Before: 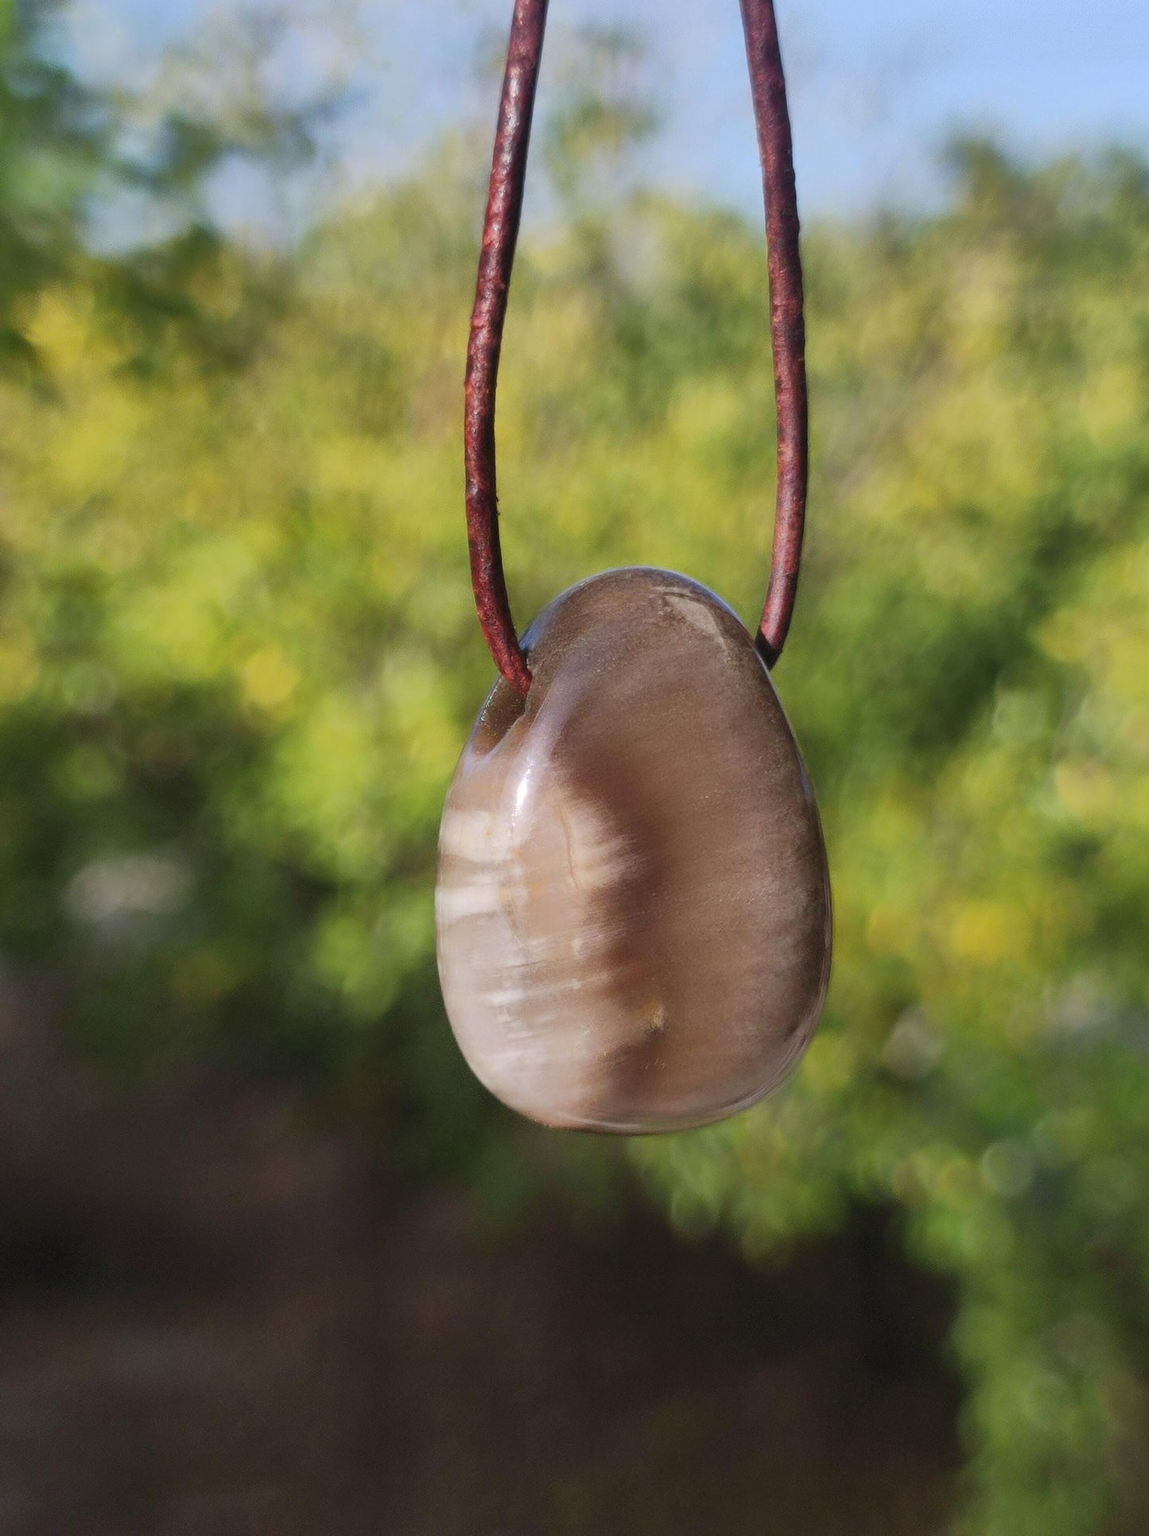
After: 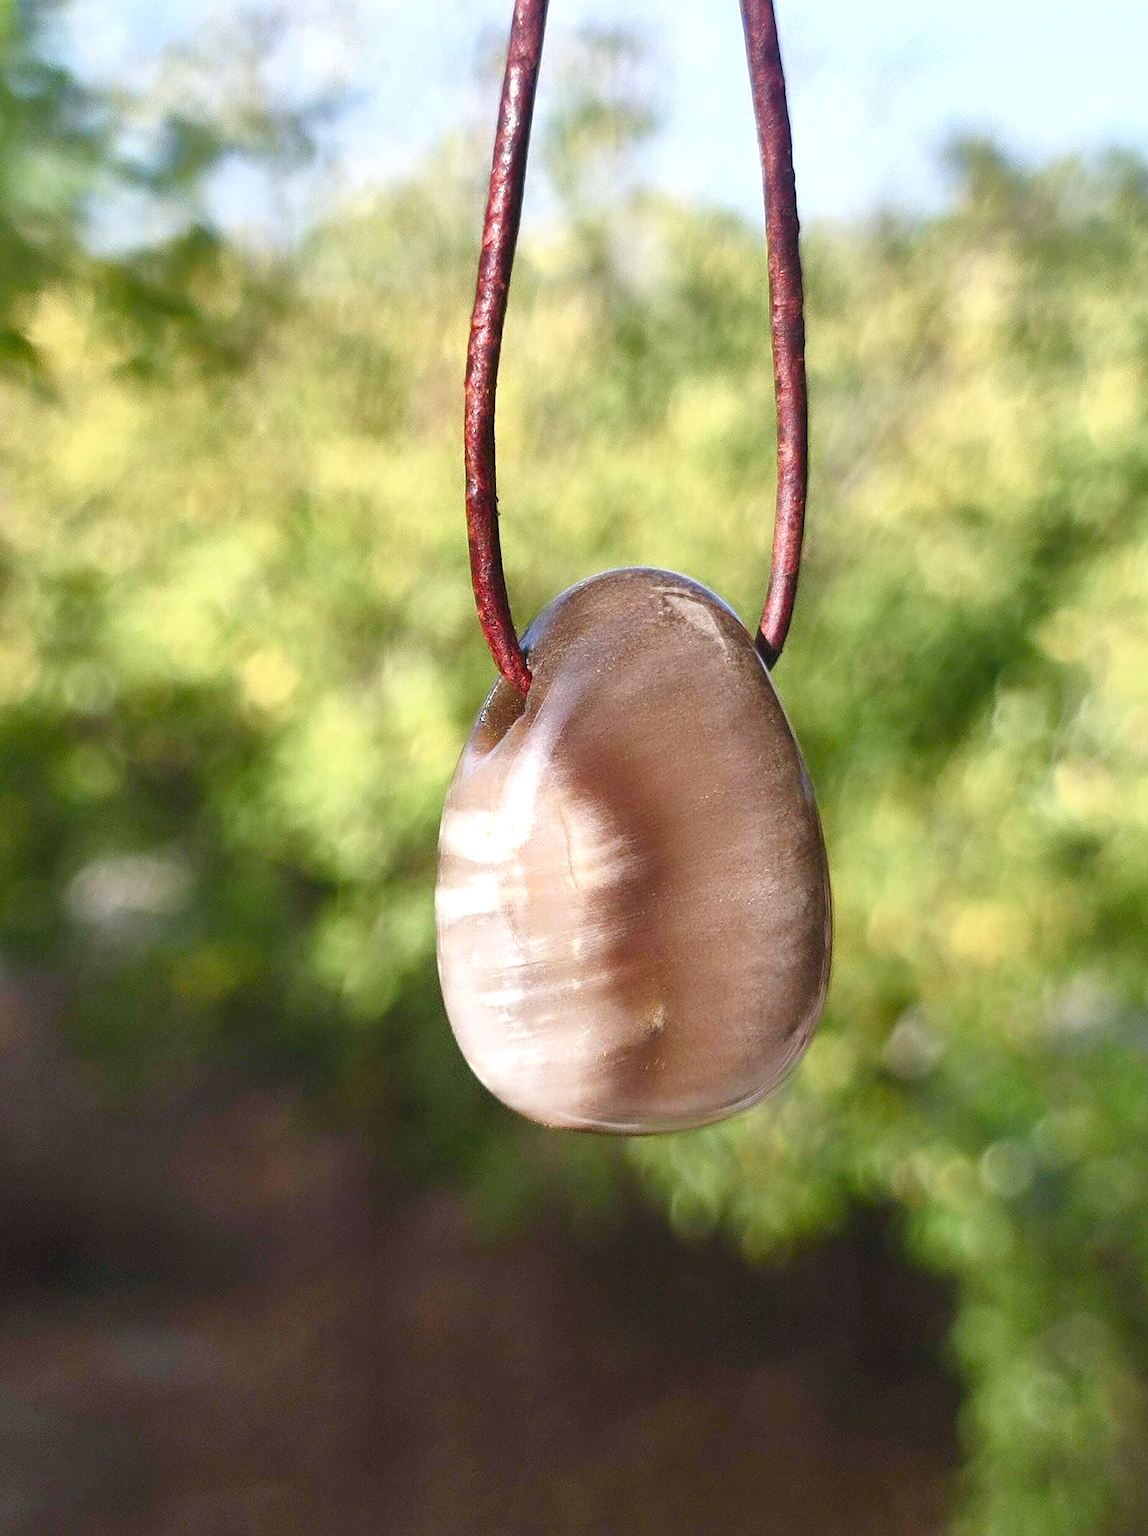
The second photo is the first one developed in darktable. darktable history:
color balance rgb: highlights gain › luminance 10.474%, perceptual saturation grading › global saturation 20%, perceptual saturation grading › highlights -50.17%, perceptual saturation grading › shadows 30.104%, global vibrance 4.998%, contrast 2.671%
exposure: black level correction 0, exposure 0.694 EV, compensate highlight preservation false
sharpen: on, module defaults
